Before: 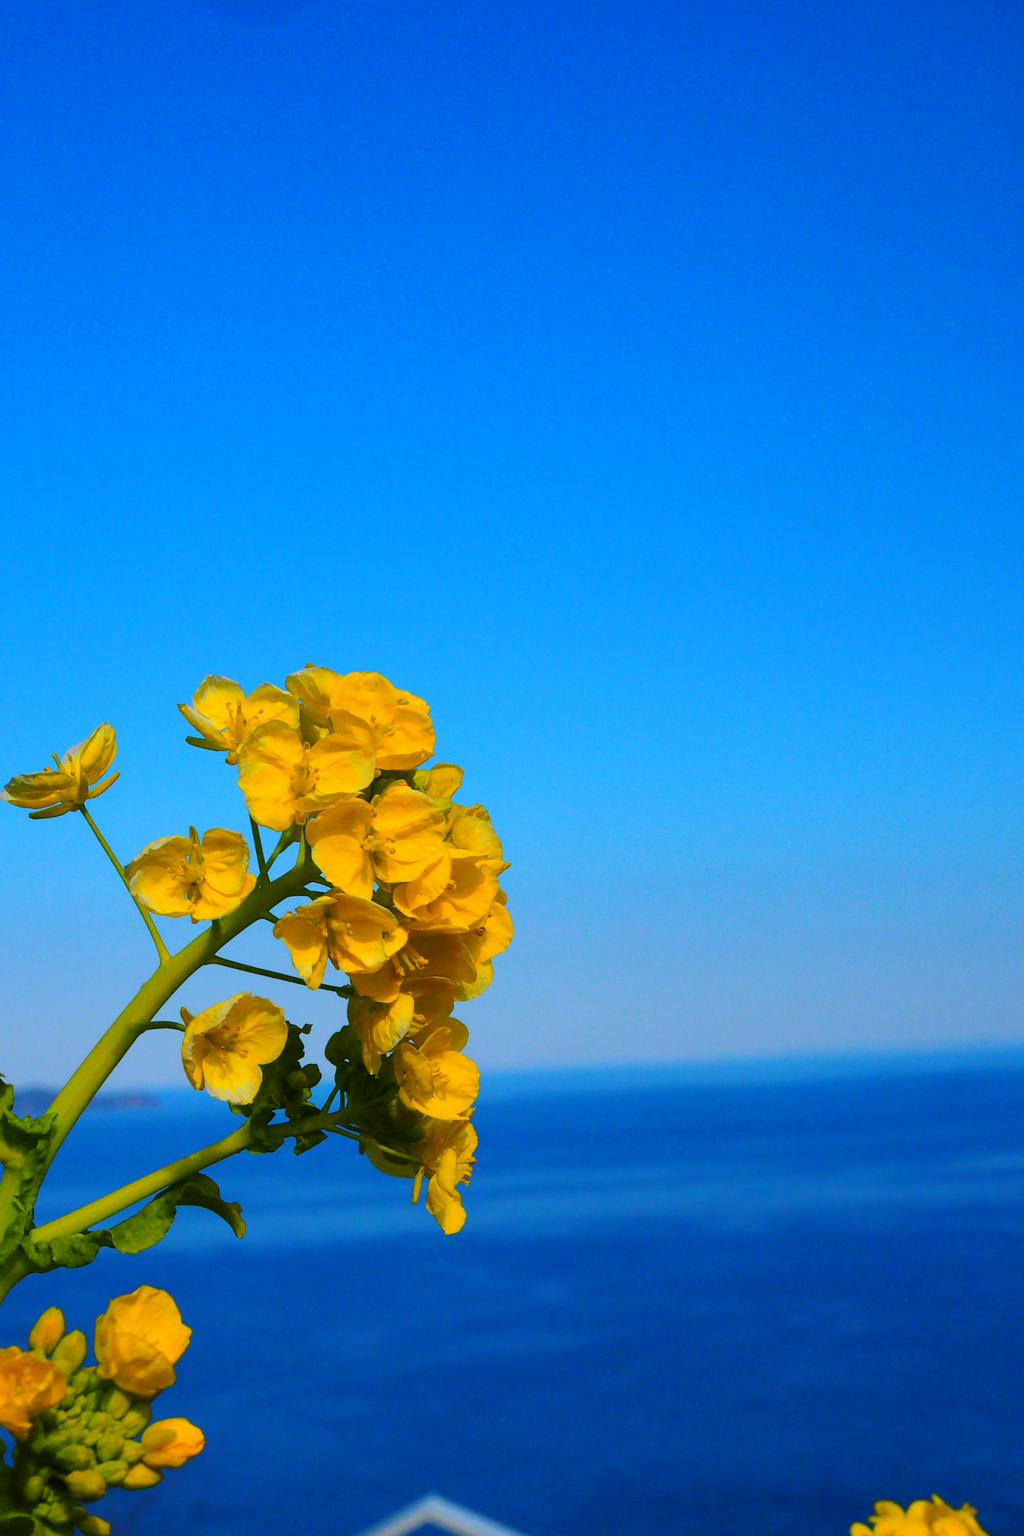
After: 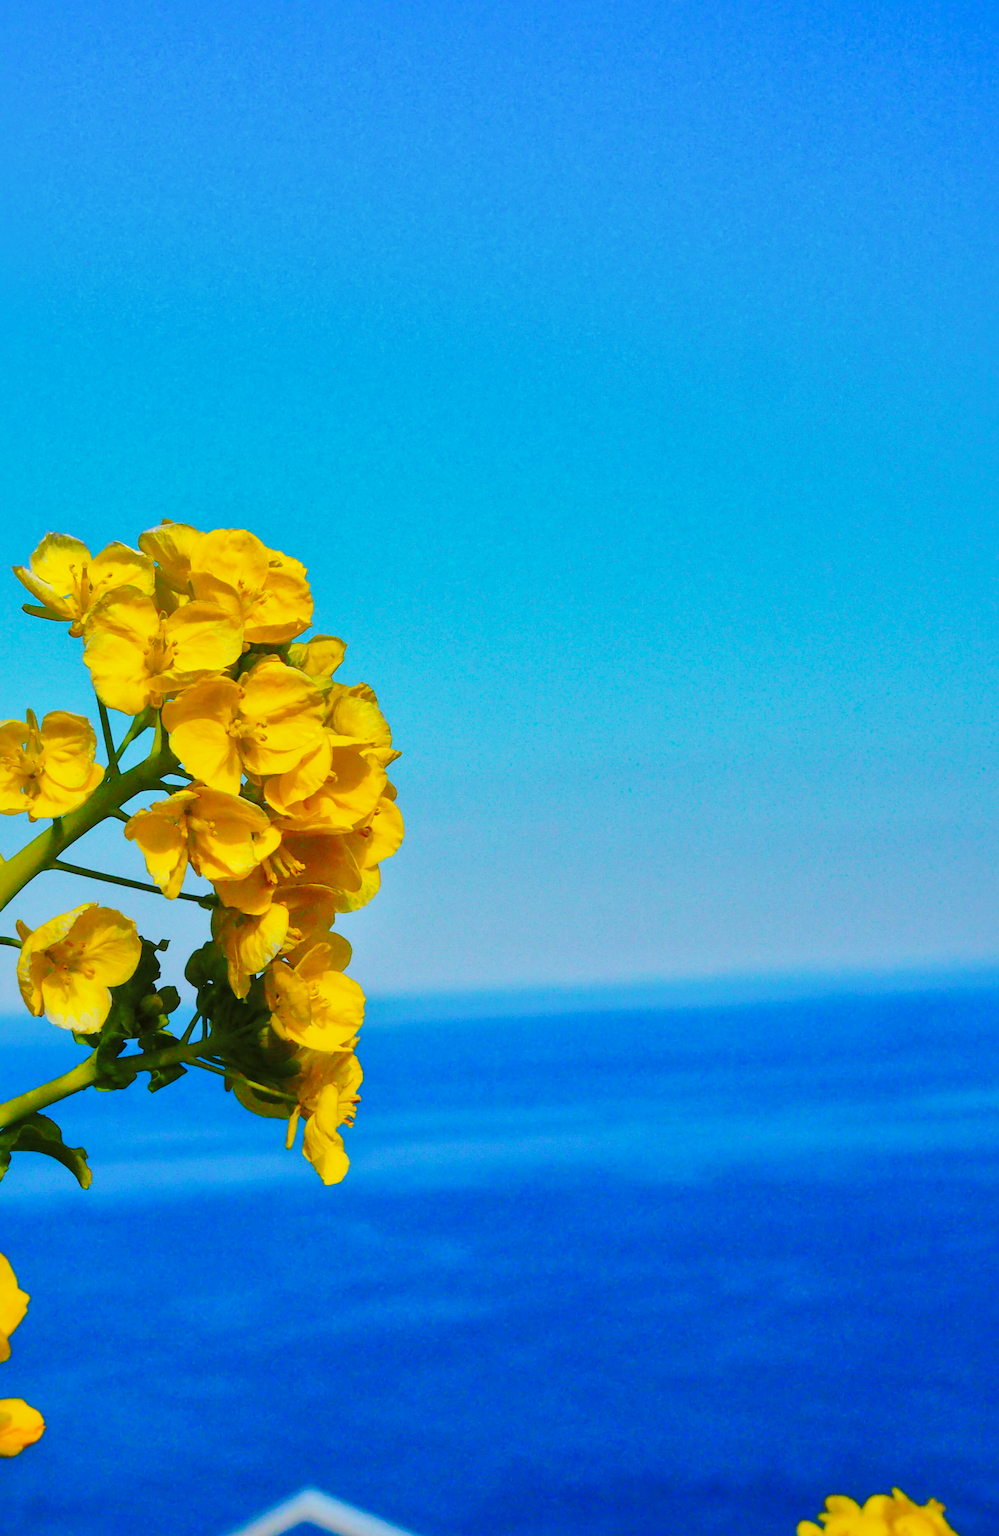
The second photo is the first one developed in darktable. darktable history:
shadows and highlights: shadows 40, highlights -60
base curve: curves: ch0 [(0, 0) (0.028, 0.03) (0.121, 0.232) (0.46, 0.748) (0.859, 0.968) (1, 1)], preserve colors none
crop: left 16.315%, top 14.246%
